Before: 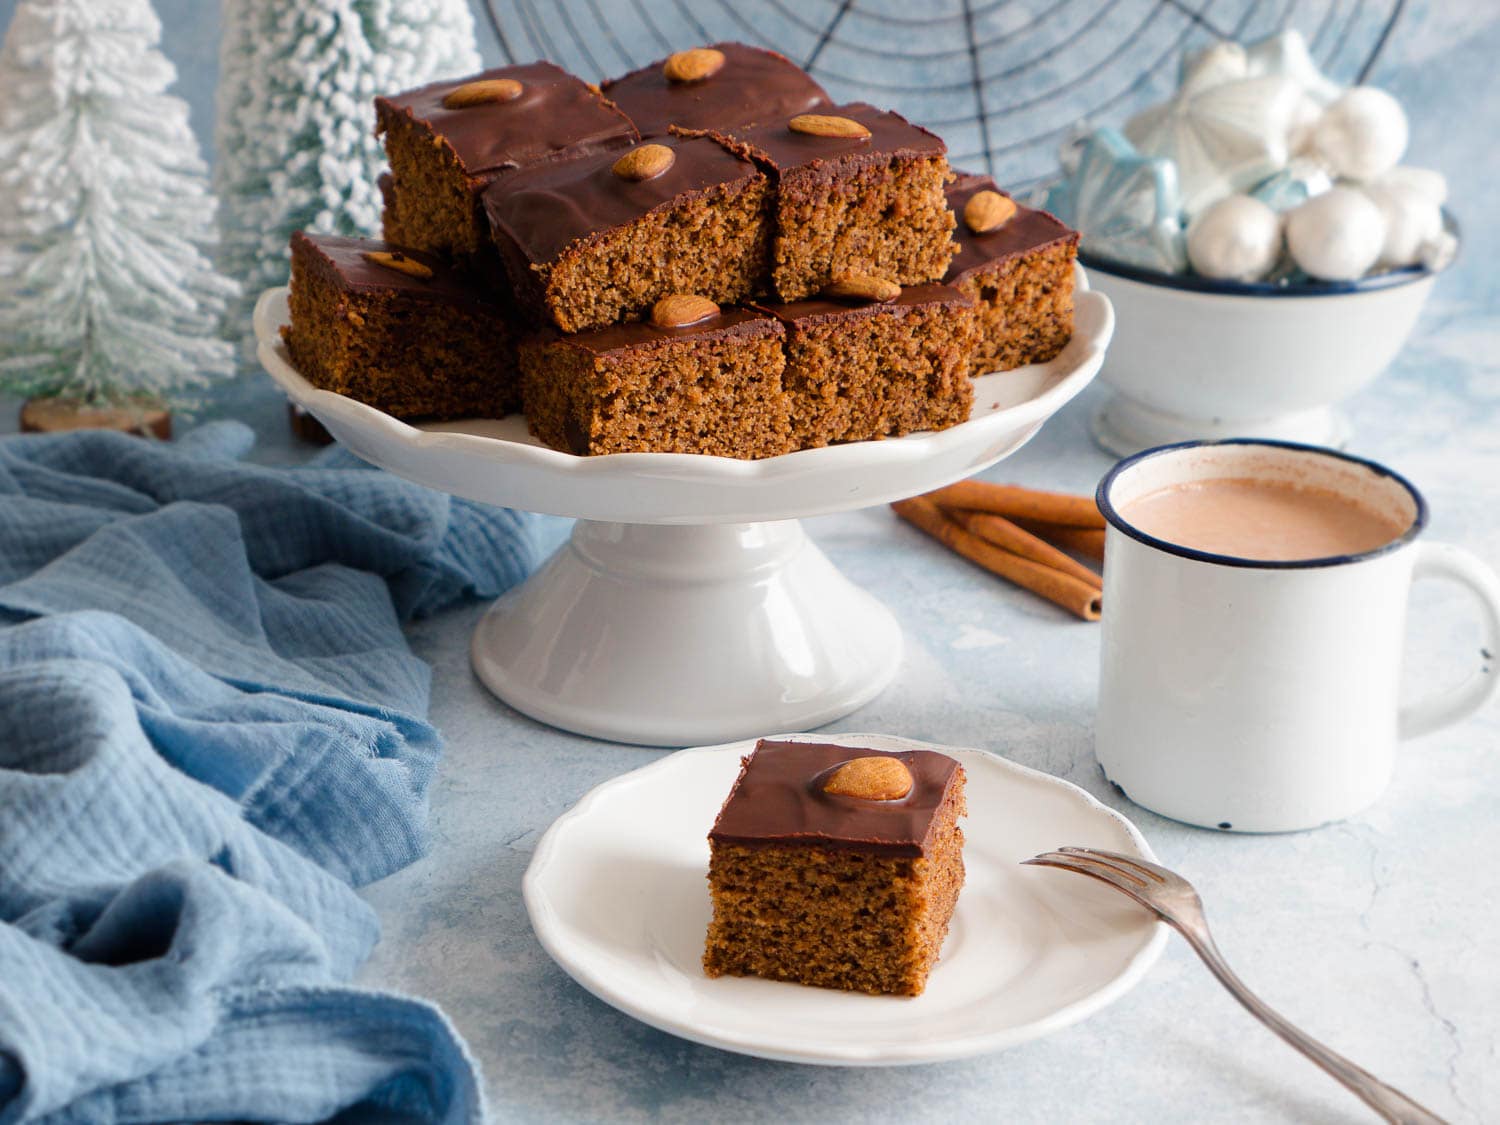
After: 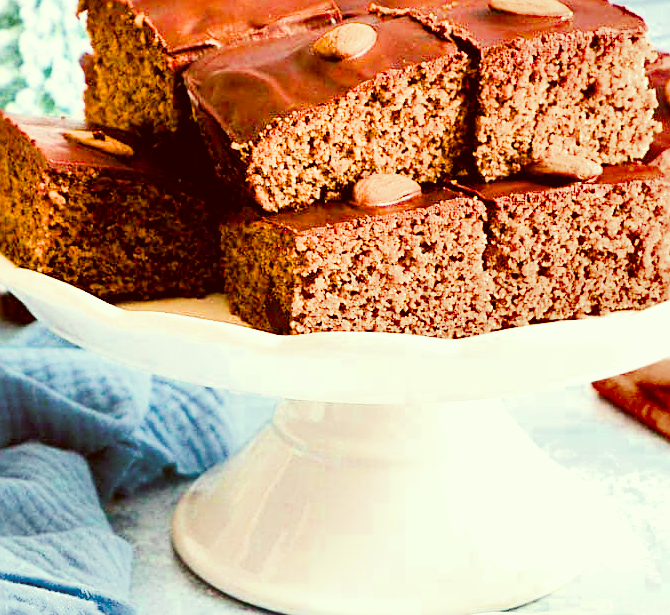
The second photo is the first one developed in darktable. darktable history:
filmic rgb: black relative exposure -7.49 EV, white relative exposure 5 EV, hardness 3.31, contrast 1.3
color correction: highlights a* -6.18, highlights b* 9.62, shadows a* 10.81, shadows b* 24.02
shadows and highlights: shadows 76.39, highlights -61.08, soften with gaussian
exposure: exposure 2.283 EV, compensate highlight preservation false
sharpen: on, module defaults
crop: left 19.948%, top 10.817%, right 35.339%, bottom 34.493%
color balance rgb: perceptual saturation grading › global saturation 20%, perceptual saturation grading › highlights -14.168%, perceptual saturation grading › shadows 50.171%, perceptual brilliance grading › global brilliance 11.772%, global vibrance 34.912%
